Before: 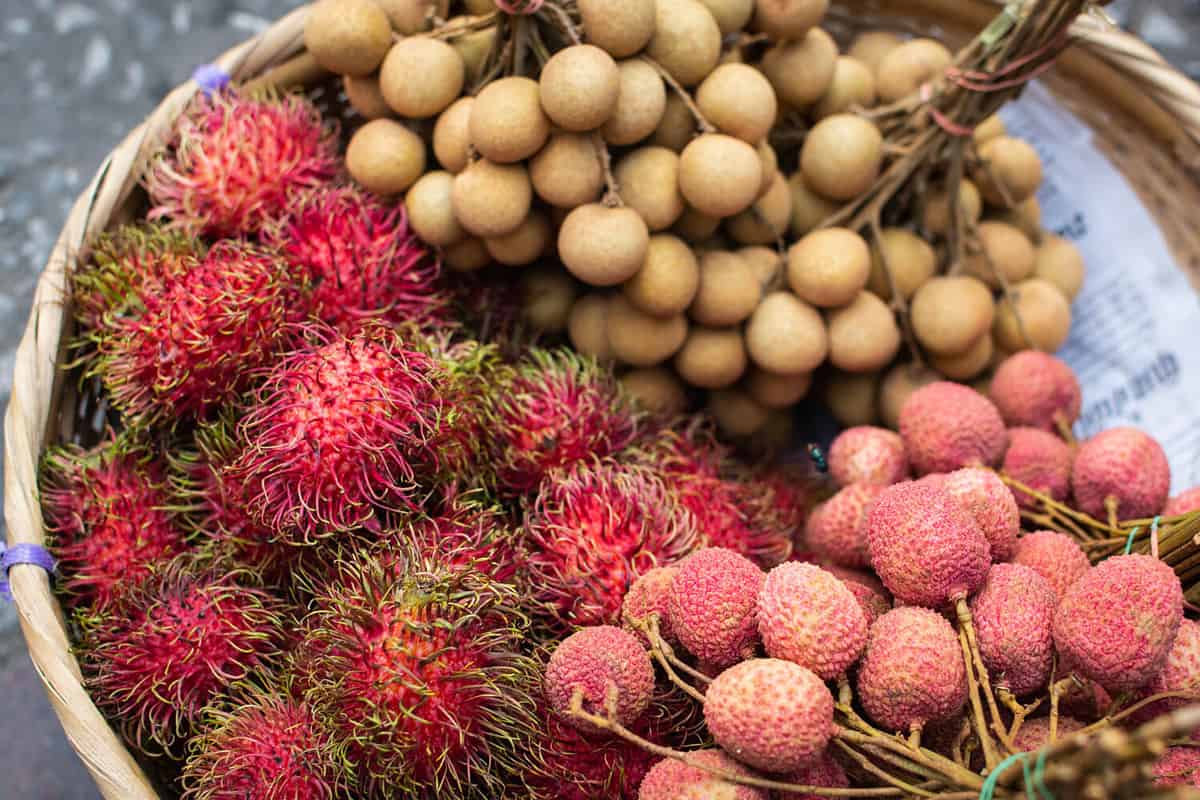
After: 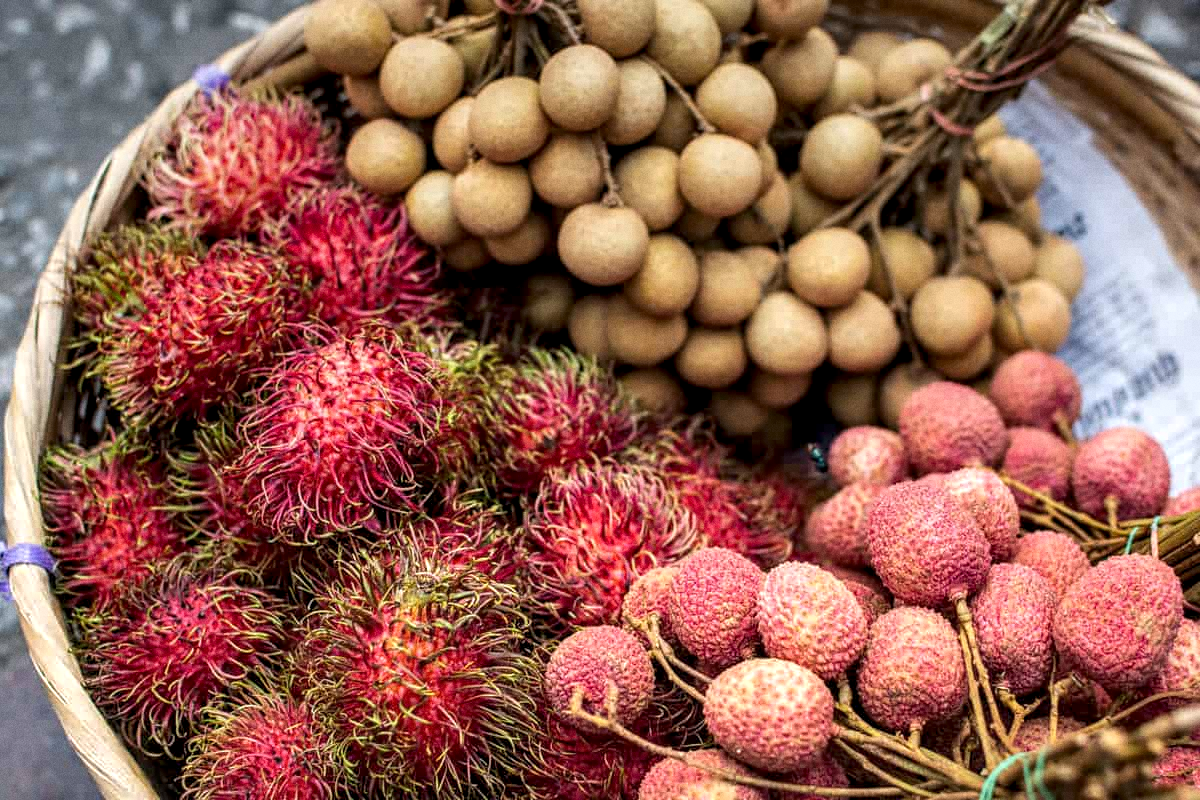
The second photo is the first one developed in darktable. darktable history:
exposure: exposure 0.2 EV, compensate highlight preservation false
local contrast: detail 150%
graduated density: on, module defaults
grain: coarseness 7.08 ISO, strength 21.67%, mid-tones bias 59.58%
